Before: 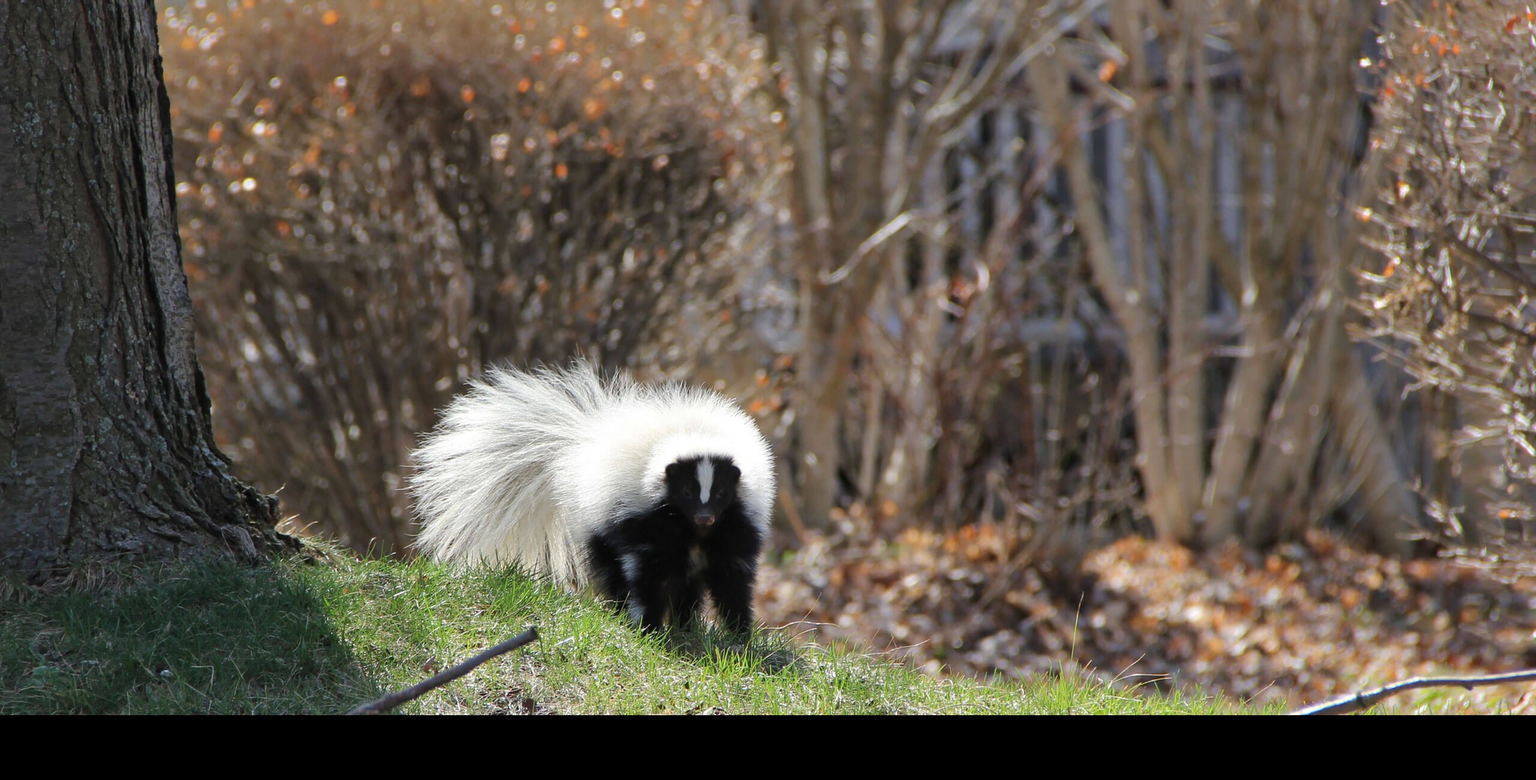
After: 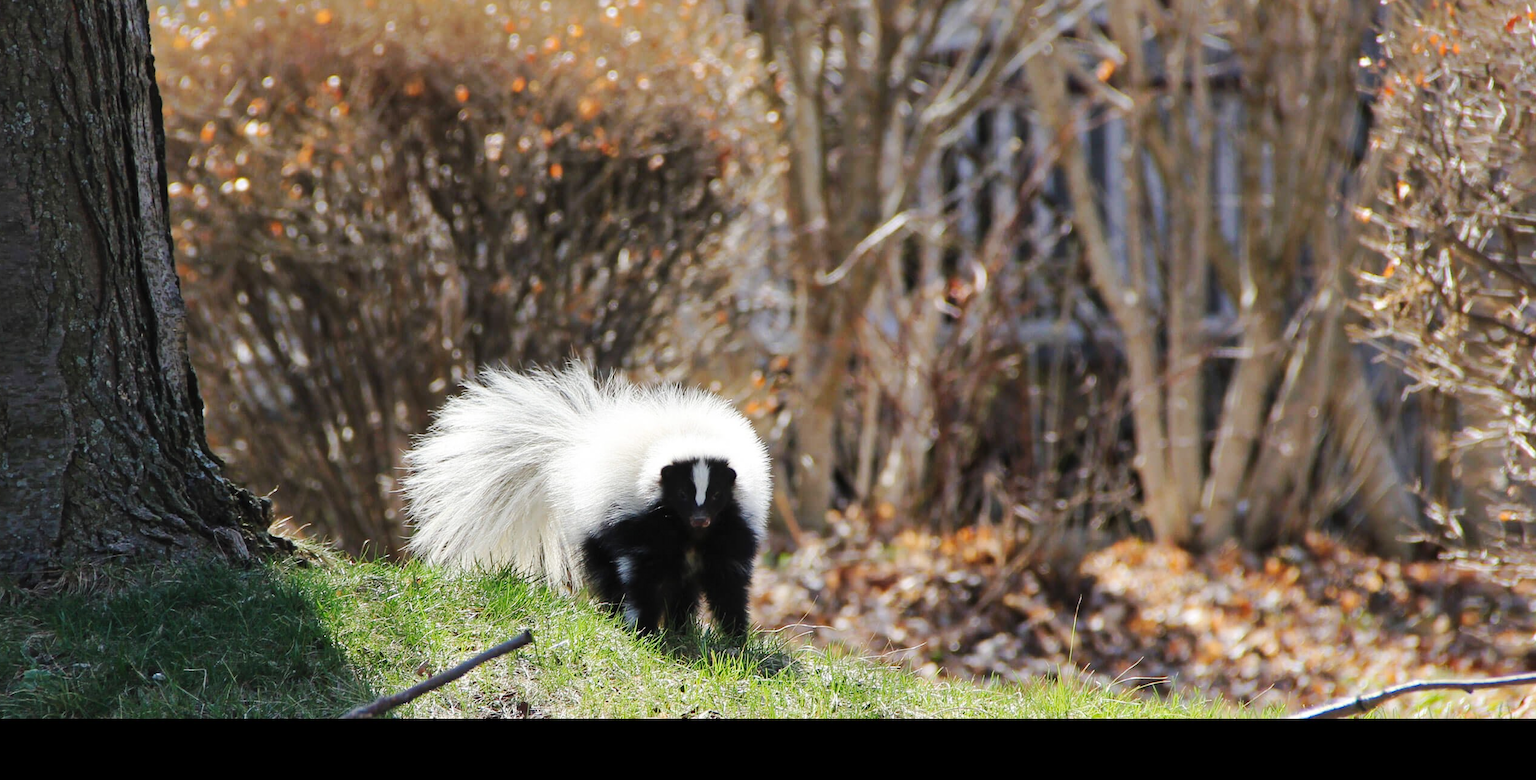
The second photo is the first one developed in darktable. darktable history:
crop and rotate: left 0.614%, top 0.179%, bottom 0.309%
tone curve: curves: ch0 [(0, 0) (0.003, 0.005) (0.011, 0.013) (0.025, 0.027) (0.044, 0.044) (0.069, 0.06) (0.1, 0.081) (0.136, 0.114) (0.177, 0.16) (0.224, 0.211) (0.277, 0.277) (0.335, 0.354) (0.399, 0.435) (0.468, 0.538) (0.543, 0.626) (0.623, 0.708) (0.709, 0.789) (0.801, 0.867) (0.898, 0.935) (1, 1)], preserve colors none
